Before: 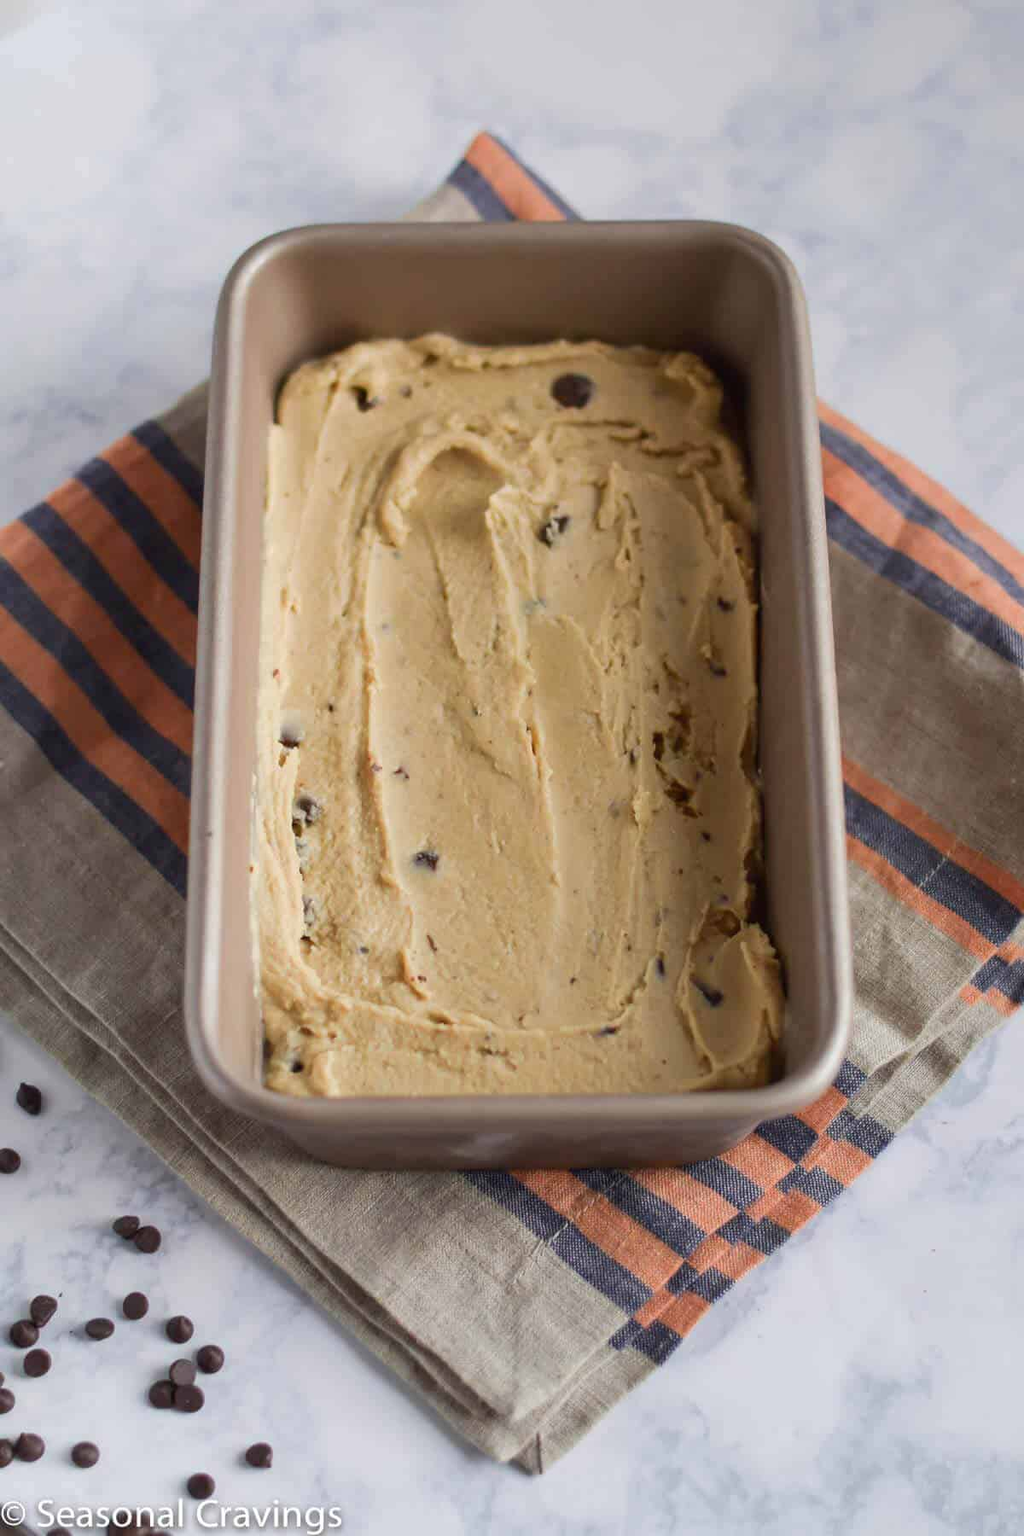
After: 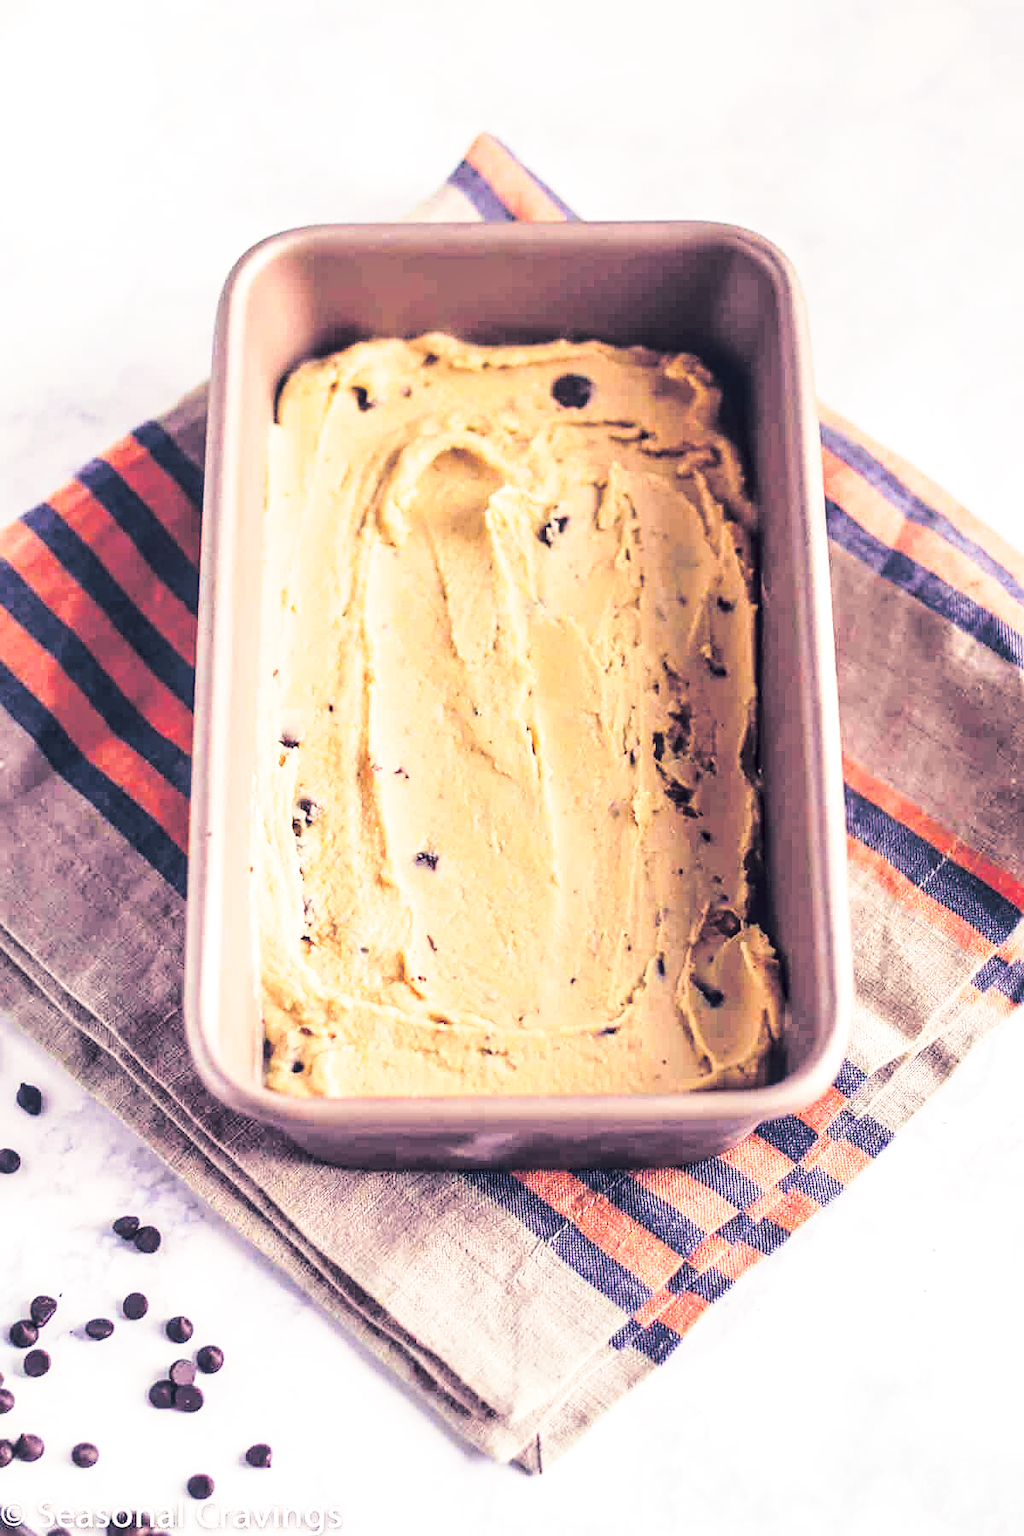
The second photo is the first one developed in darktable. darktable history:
base curve: curves: ch0 [(0, 0) (0.032, 0.037) (0.105, 0.228) (0.435, 0.76) (0.856, 0.983) (1, 1)], preserve colors none
sharpen: on, module defaults
split-toning: shadows › hue 205.2°, shadows › saturation 0.29, highlights › hue 50.4°, highlights › saturation 0.38, balance -49.9
contrast brightness saturation: contrast 0.2, brightness 0.16, saturation 0.22
local contrast: detail 130%
color balance: lift [1.001, 0.997, 0.99, 1.01], gamma [1.007, 1, 0.975, 1.025], gain [1, 1.065, 1.052, 0.935], contrast 13.25%
